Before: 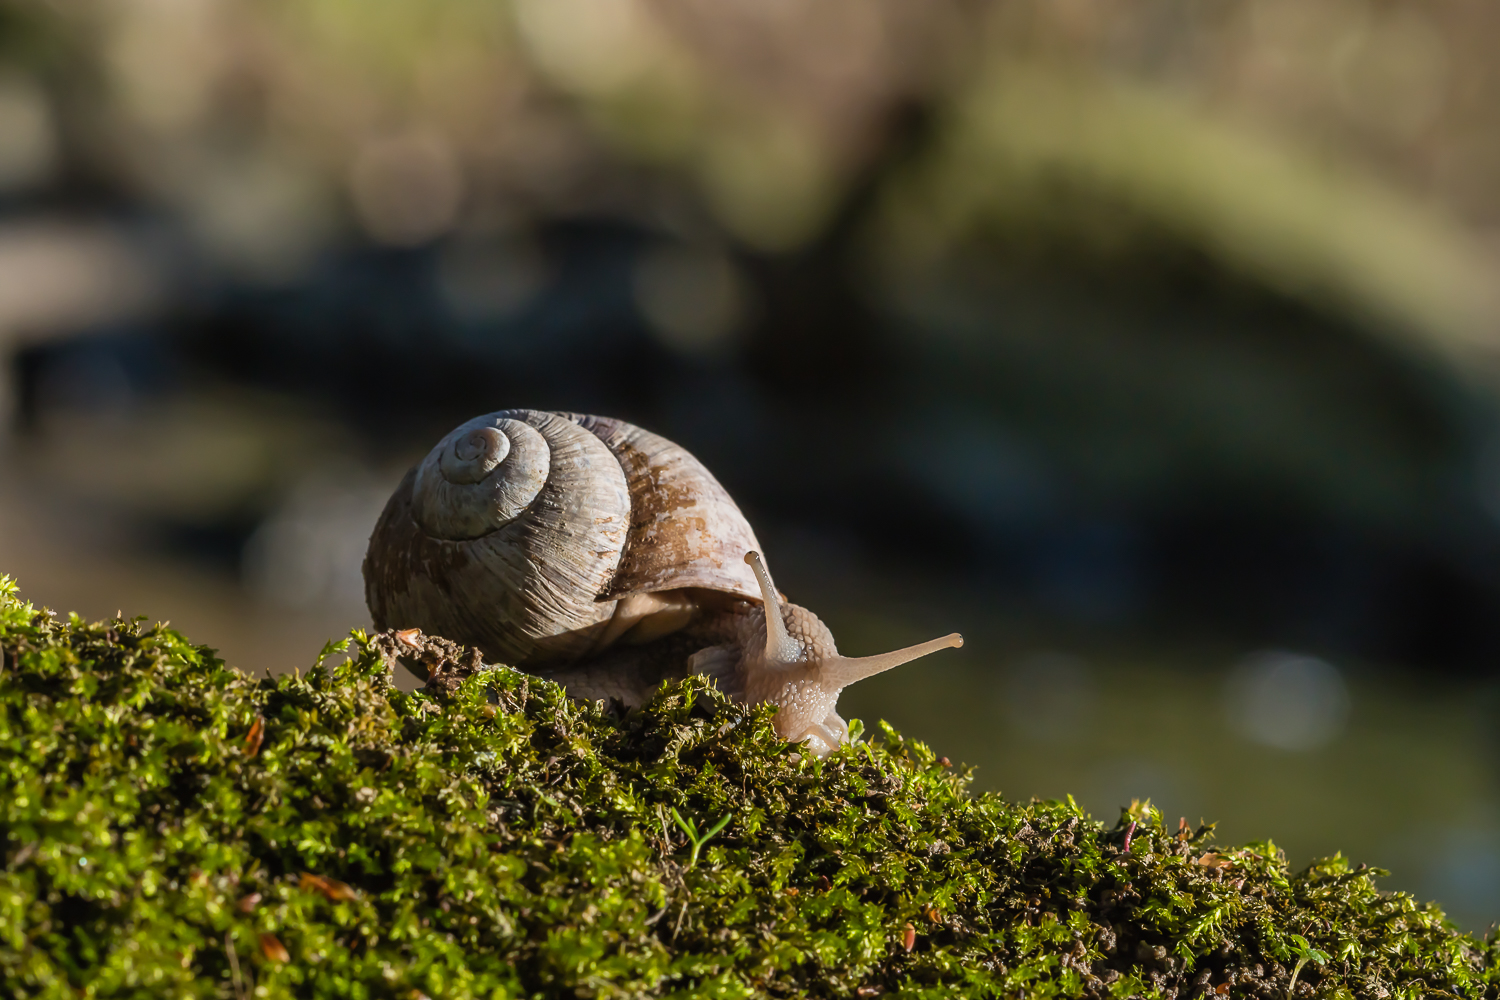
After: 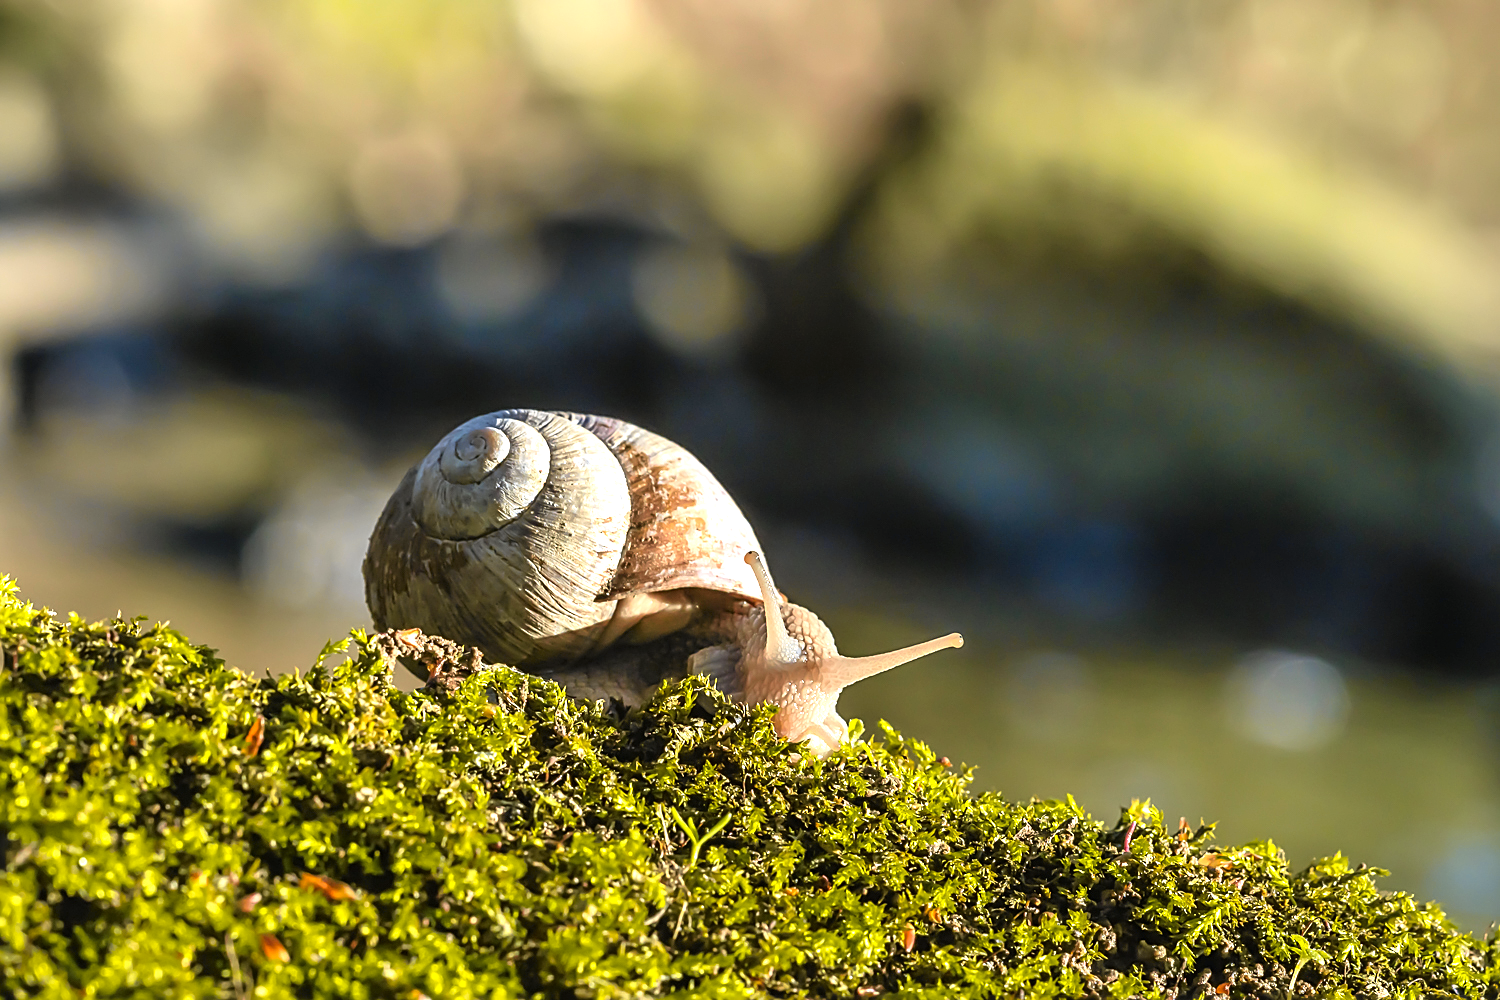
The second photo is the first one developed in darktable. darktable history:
tone curve: curves: ch0 [(0, 0) (0.07, 0.052) (0.23, 0.254) (0.486, 0.53) (0.822, 0.825) (0.994, 0.955)]; ch1 [(0, 0) (0.226, 0.261) (0.379, 0.442) (0.469, 0.472) (0.495, 0.495) (0.514, 0.504) (0.561, 0.568) (0.59, 0.612) (1, 1)]; ch2 [(0, 0) (0.269, 0.299) (0.459, 0.441) (0.498, 0.499) (0.523, 0.52) (0.551, 0.576) (0.629, 0.643) (0.659, 0.681) (0.718, 0.764) (1, 1)], color space Lab, independent channels, preserve colors none
exposure: black level correction 0, exposure 1.294 EV, compensate highlight preservation false
sharpen: on, module defaults
